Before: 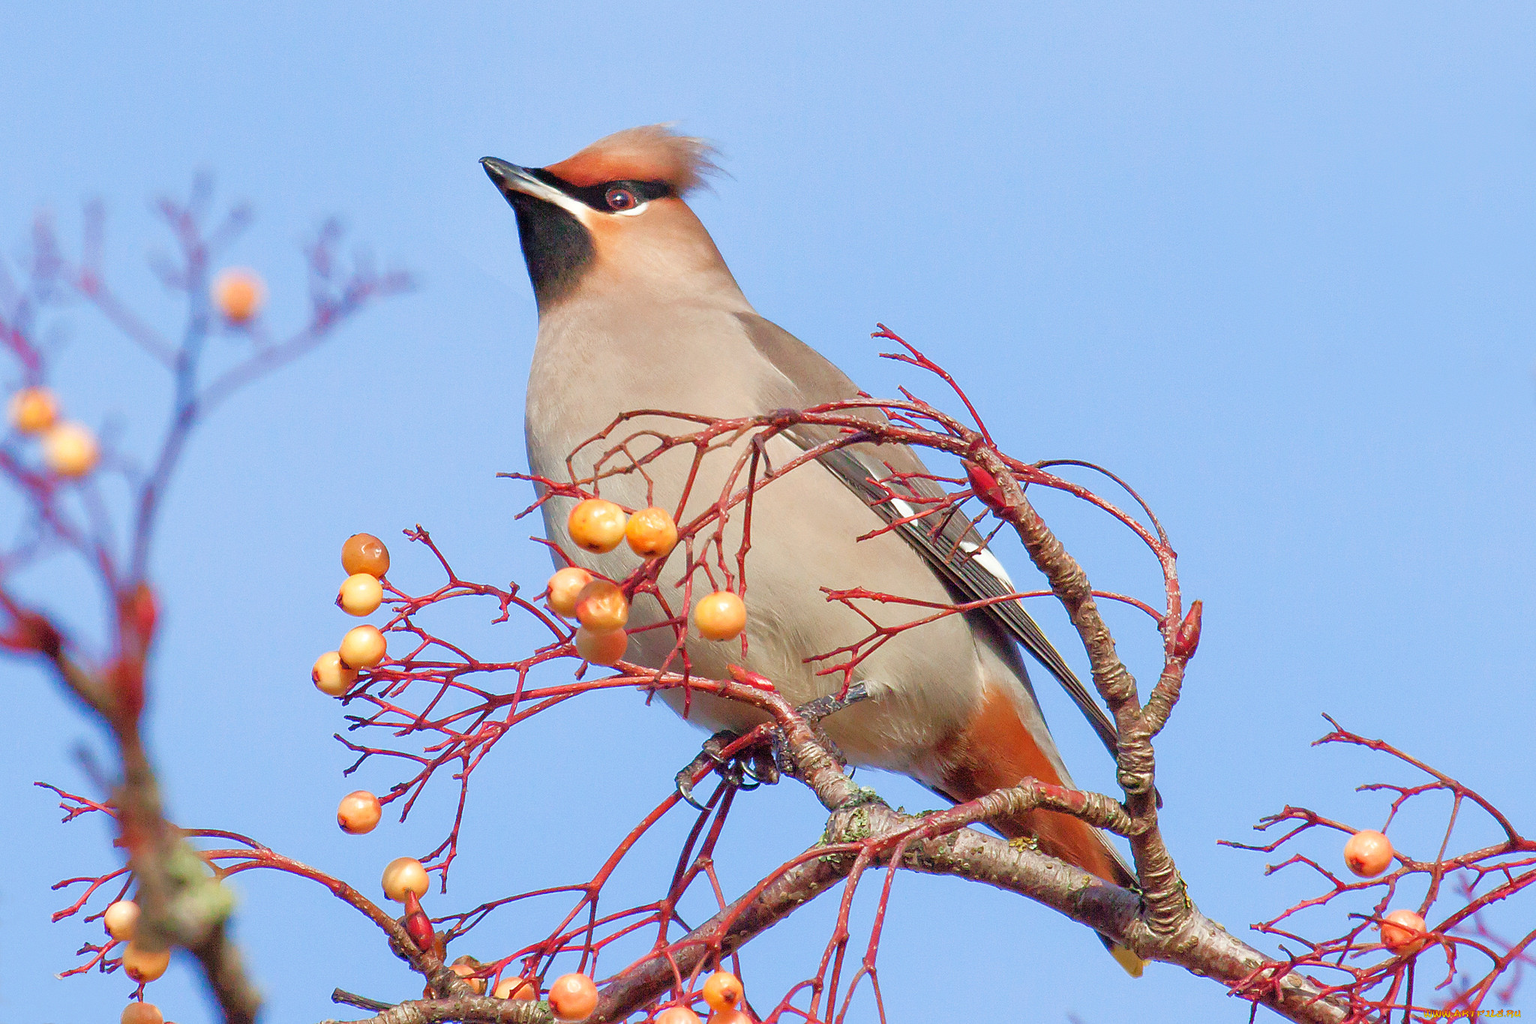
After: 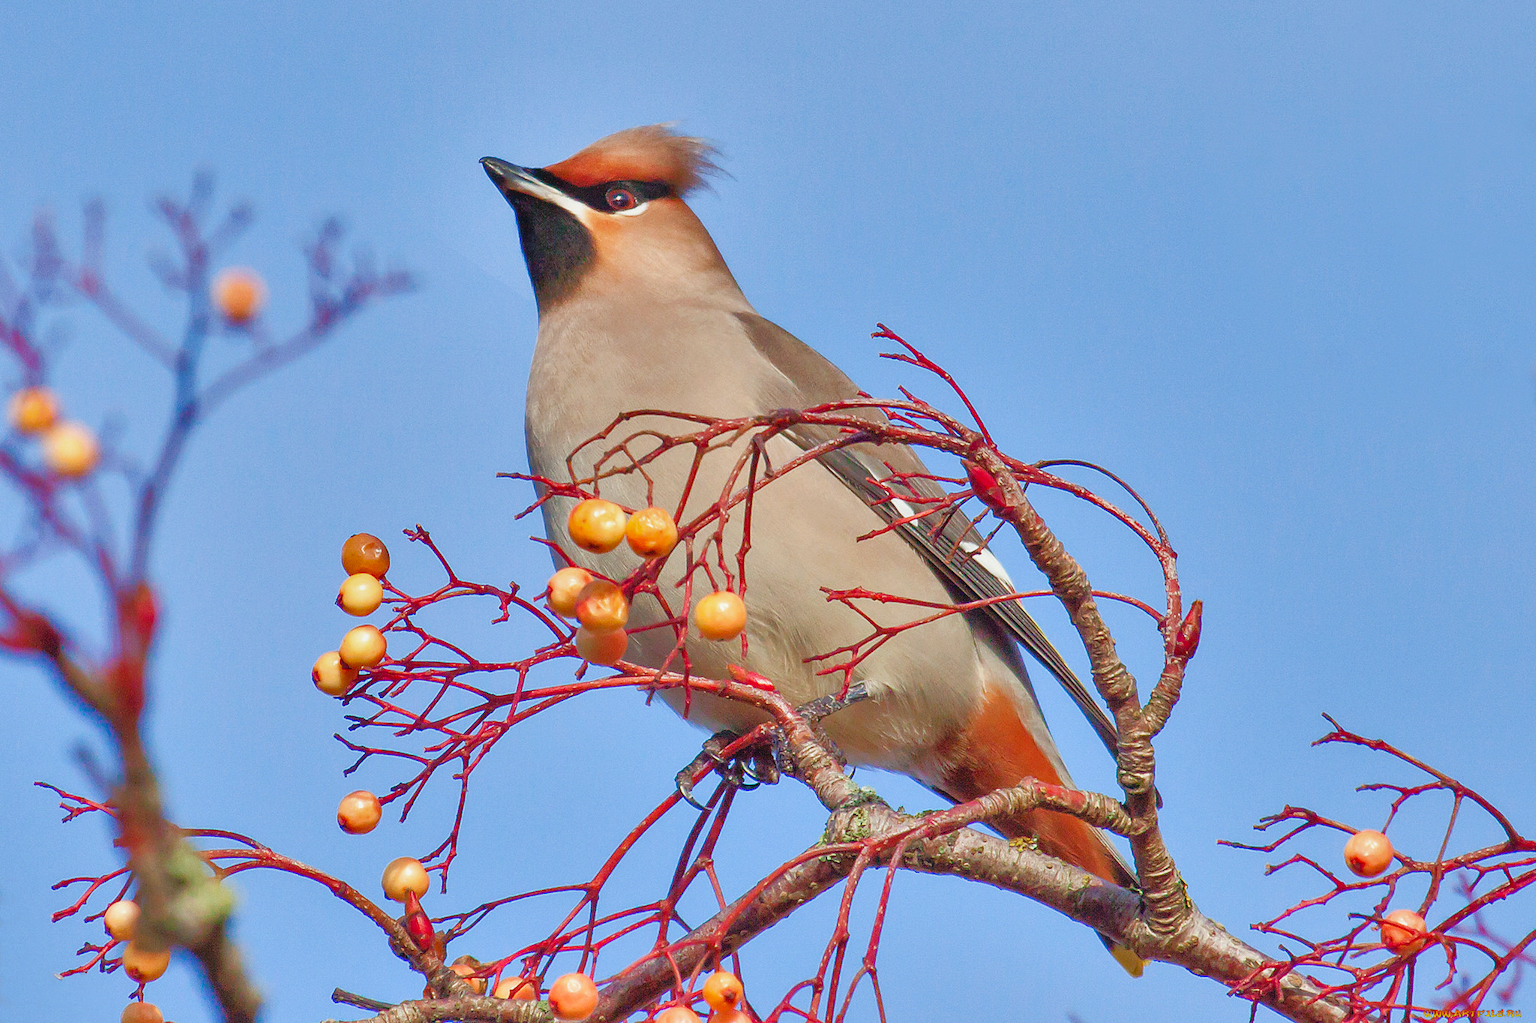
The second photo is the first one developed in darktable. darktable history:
shadows and highlights: radius 108.52, shadows 23.73, highlights -59.32, low approximation 0.01, soften with gaussian
contrast brightness saturation: contrast -0.1, brightness 0.05, saturation 0.08
local contrast: highlights 100%, shadows 100%, detail 120%, midtone range 0.2
